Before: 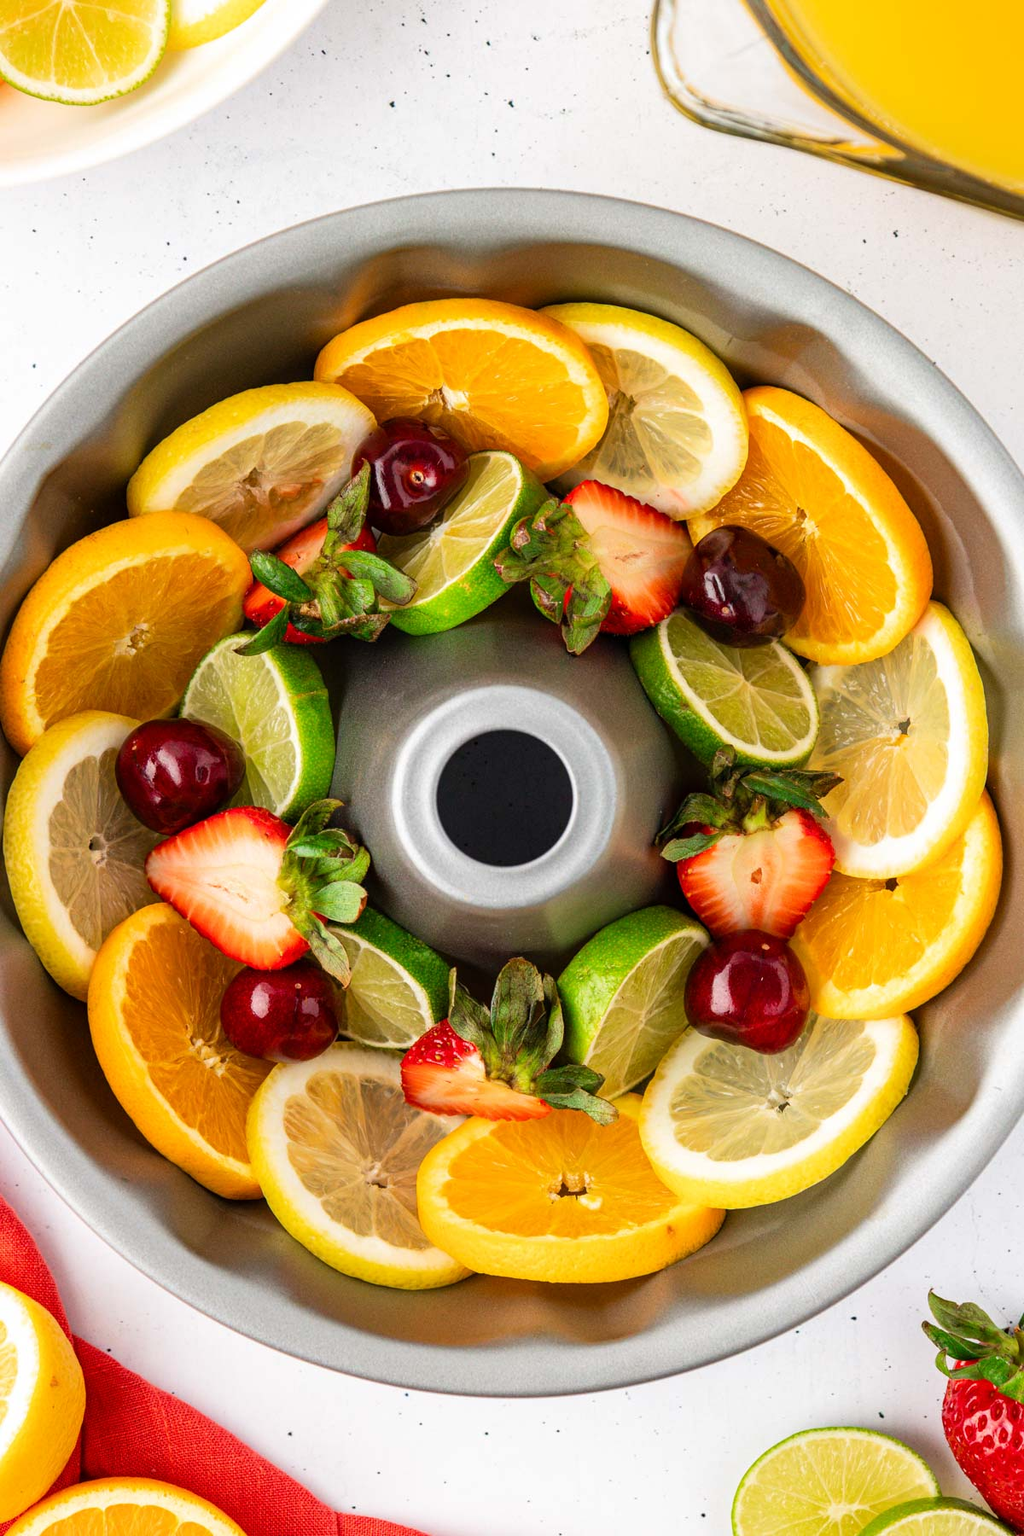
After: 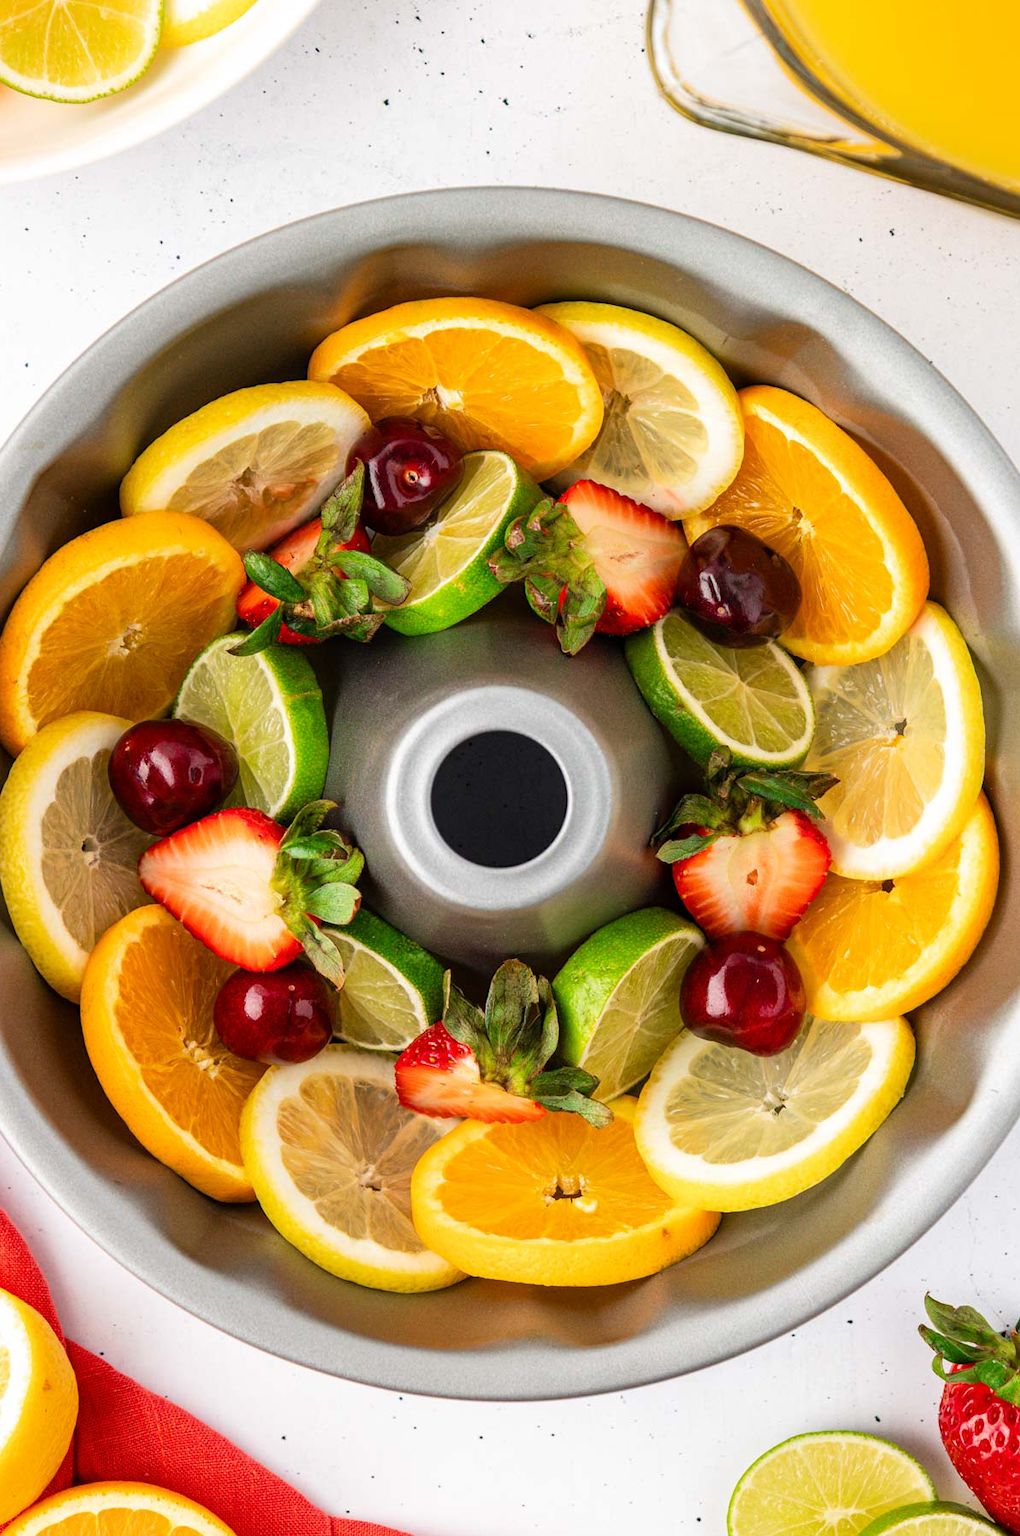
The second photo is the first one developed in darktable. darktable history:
crop and rotate: left 0.794%, top 0.175%, bottom 0.263%
